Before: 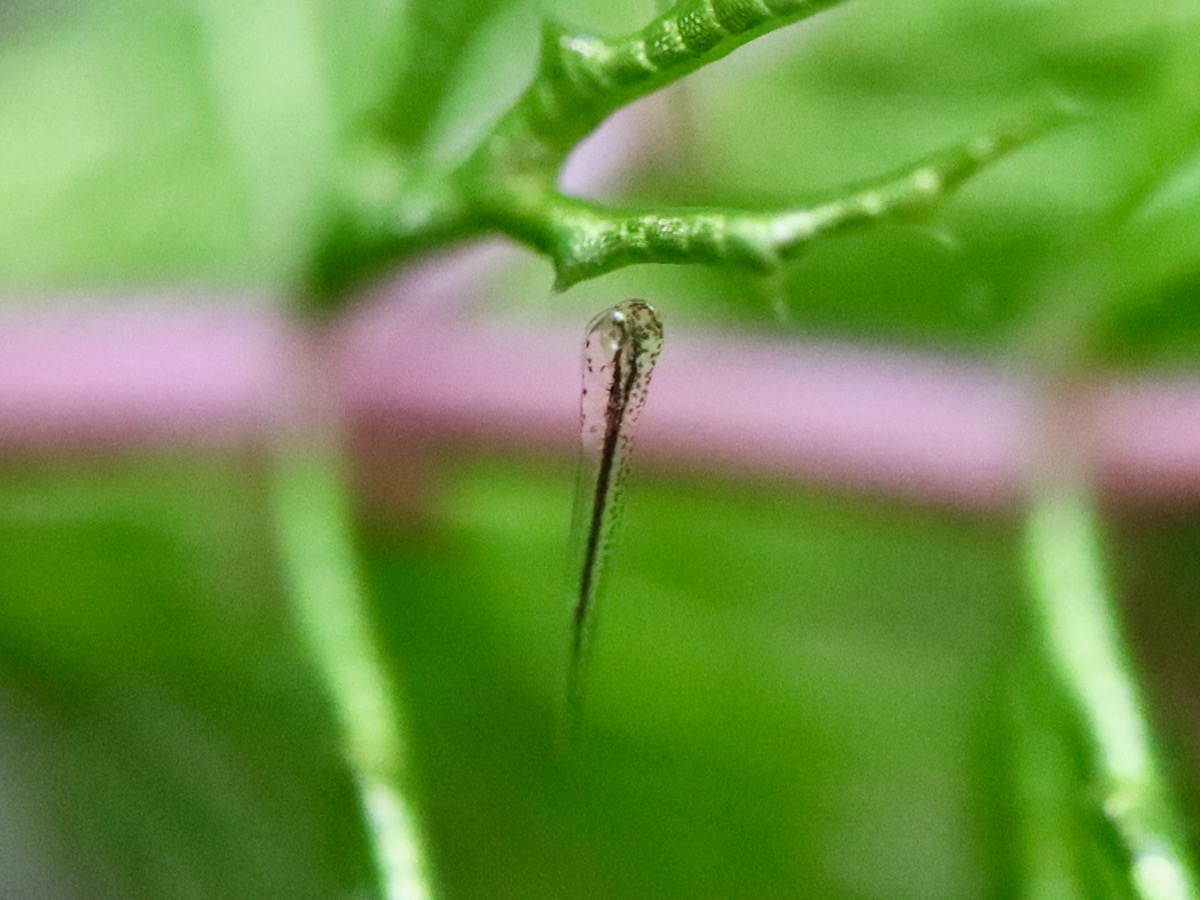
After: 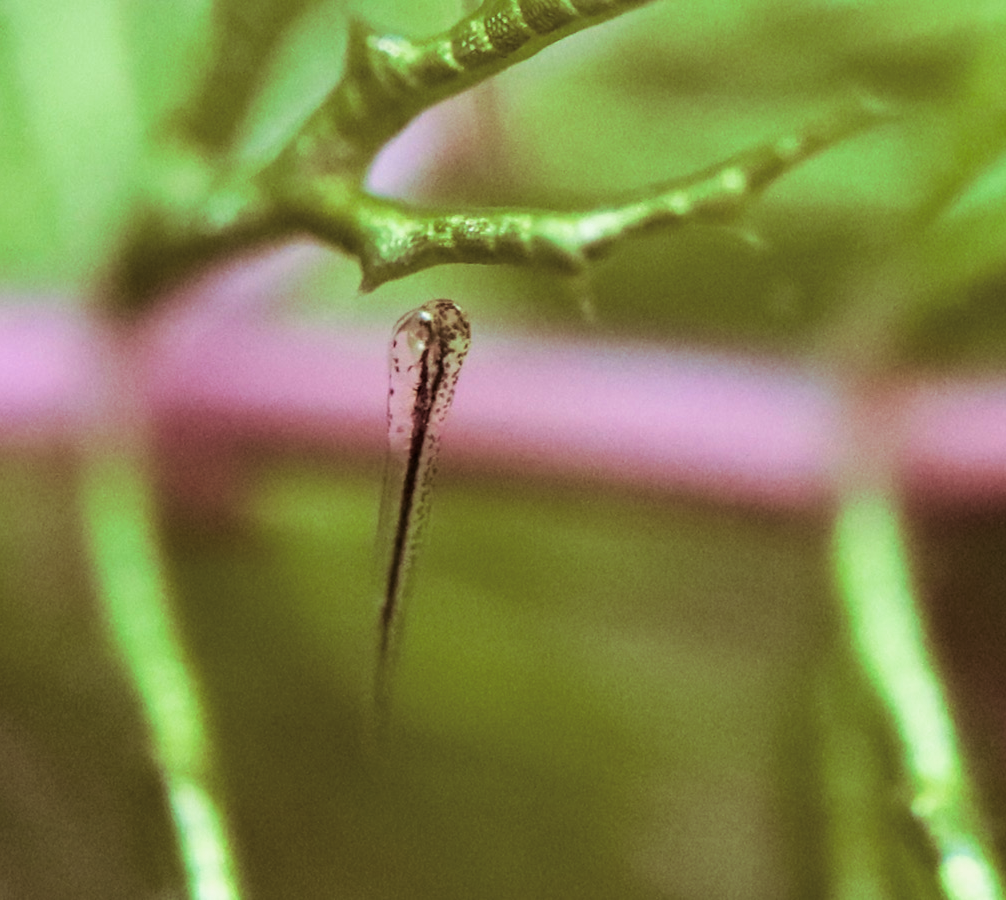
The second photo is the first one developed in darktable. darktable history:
velvia: on, module defaults
crop: left 16.145%
split-toning: shadows › hue 360°
